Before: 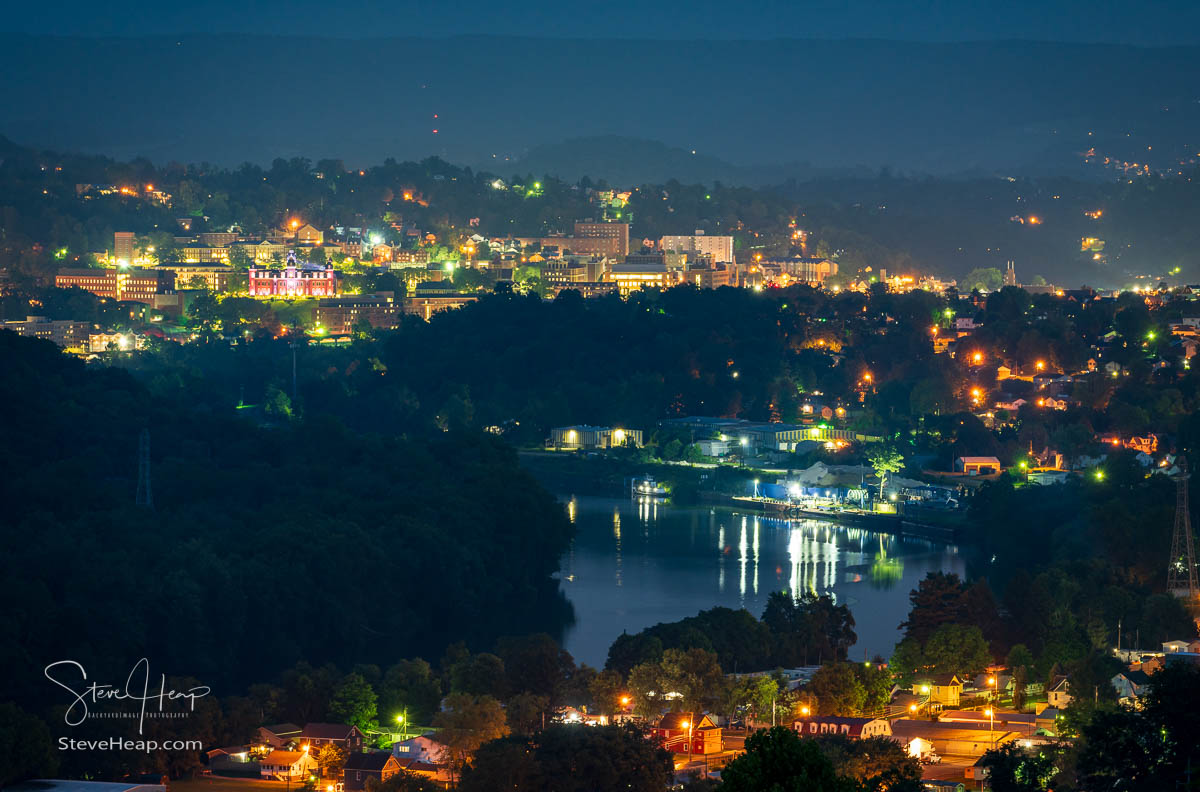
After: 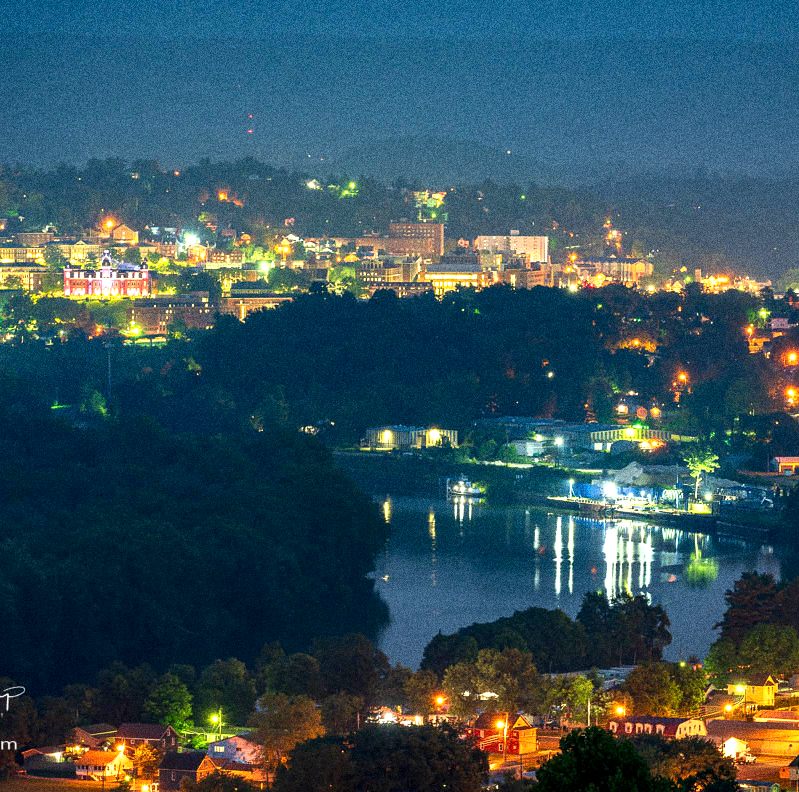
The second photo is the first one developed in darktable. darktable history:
crop: left 15.419%, right 17.914%
grain: coarseness 14.49 ISO, strength 48.04%, mid-tones bias 35%
exposure: black level correction 0.001, exposure 0.675 EV, compensate highlight preservation false
